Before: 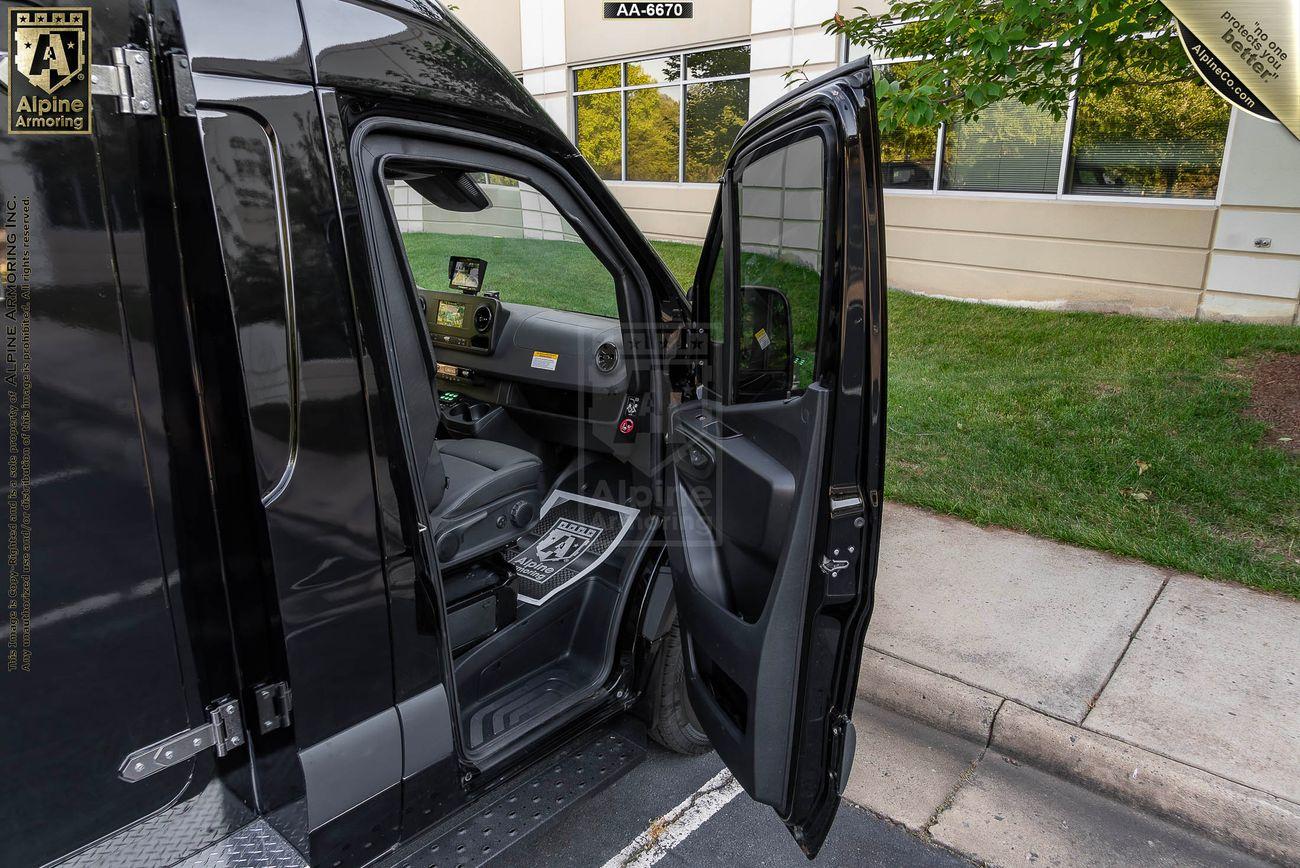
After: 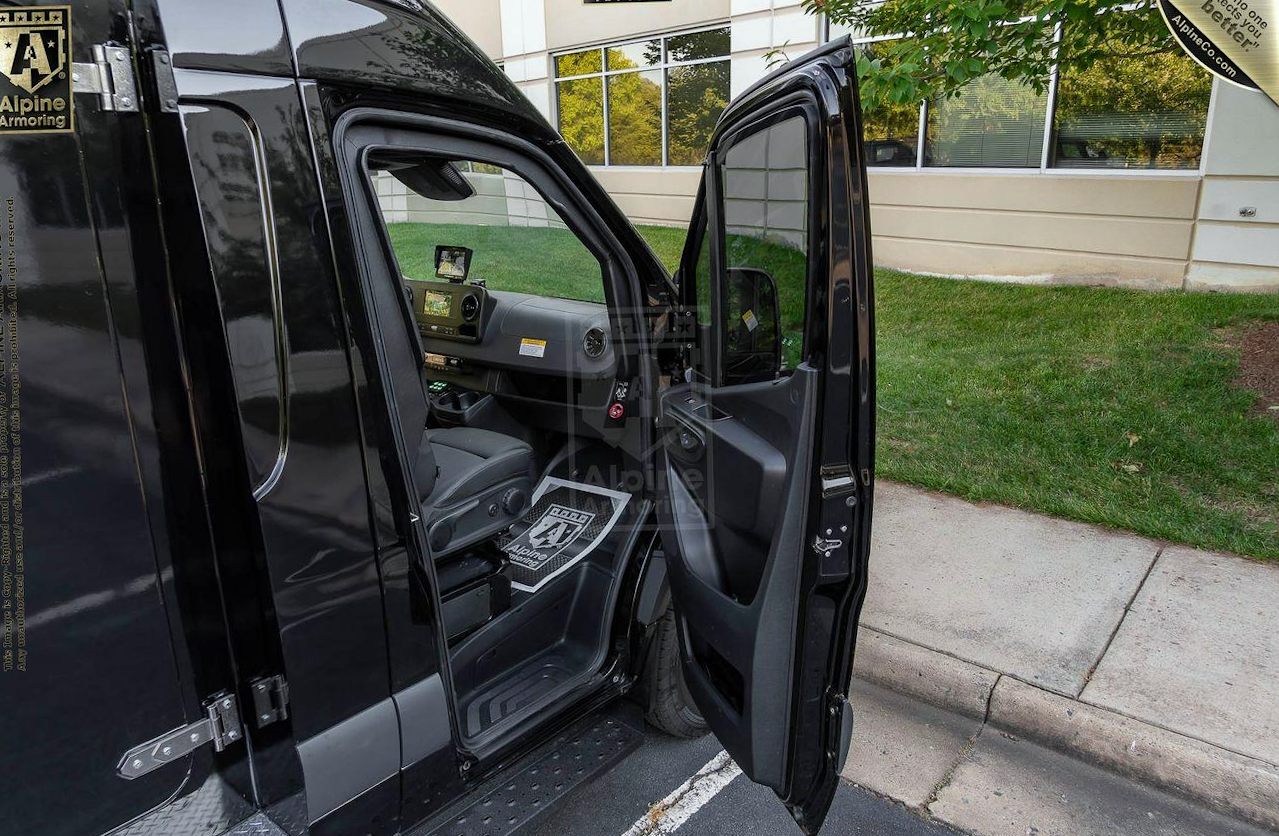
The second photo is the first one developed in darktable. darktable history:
rotate and perspective: rotation -1.42°, crop left 0.016, crop right 0.984, crop top 0.035, crop bottom 0.965
white balance: red 0.978, blue 0.999
